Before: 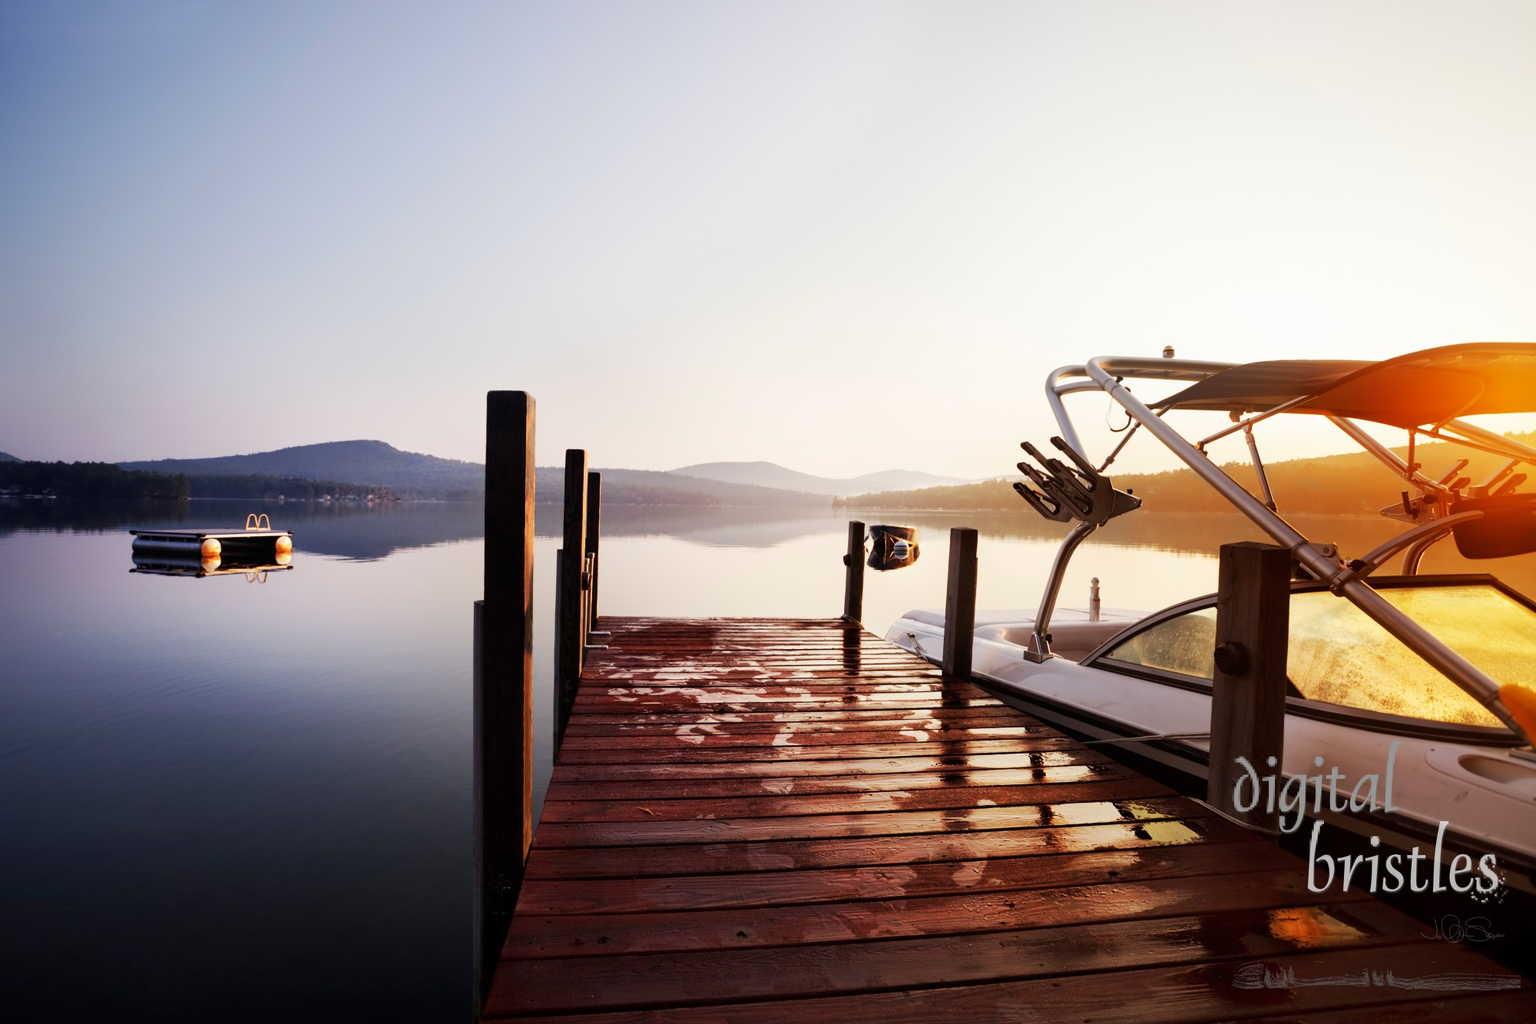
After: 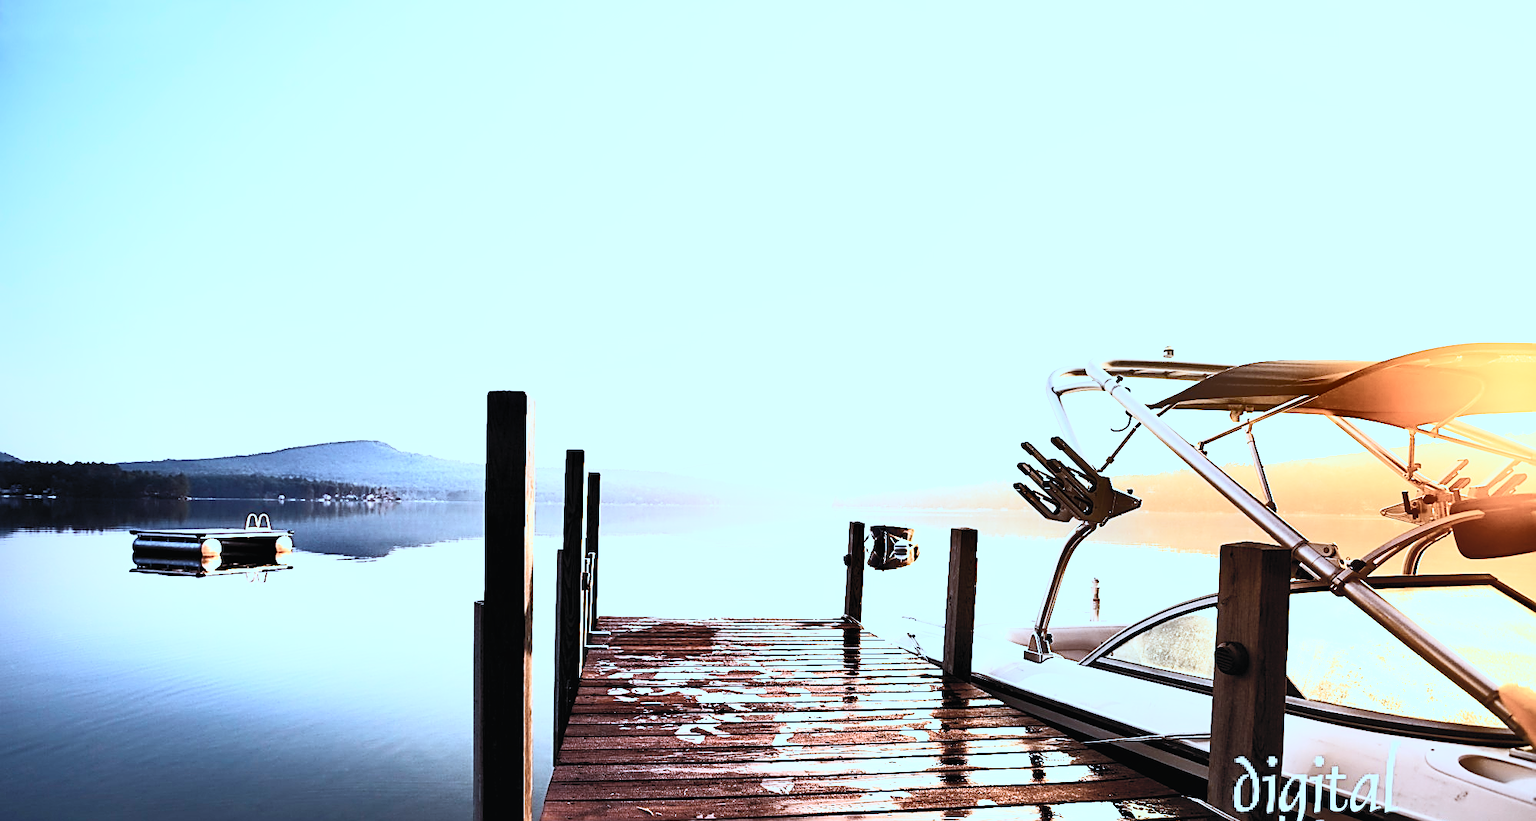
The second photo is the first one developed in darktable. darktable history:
color balance rgb: perceptual saturation grading › global saturation 3.012%, global vibrance 40.654%
sharpen: amount 0.989
crop: bottom 19.684%
contrast brightness saturation: contrast 0.58, brightness 0.572, saturation -0.331
exposure: black level correction 0.001, exposure 0.964 EV, compensate highlight preservation false
color correction: highlights a* -9.7, highlights b* -21.48
filmic rgb: black relative exposure -7.98 EV, white relative exposure 3.9 EV, hardness 4.24, preserve chrominance no, color science v5 (2021)
shadows and highlights: soften with gaussian
